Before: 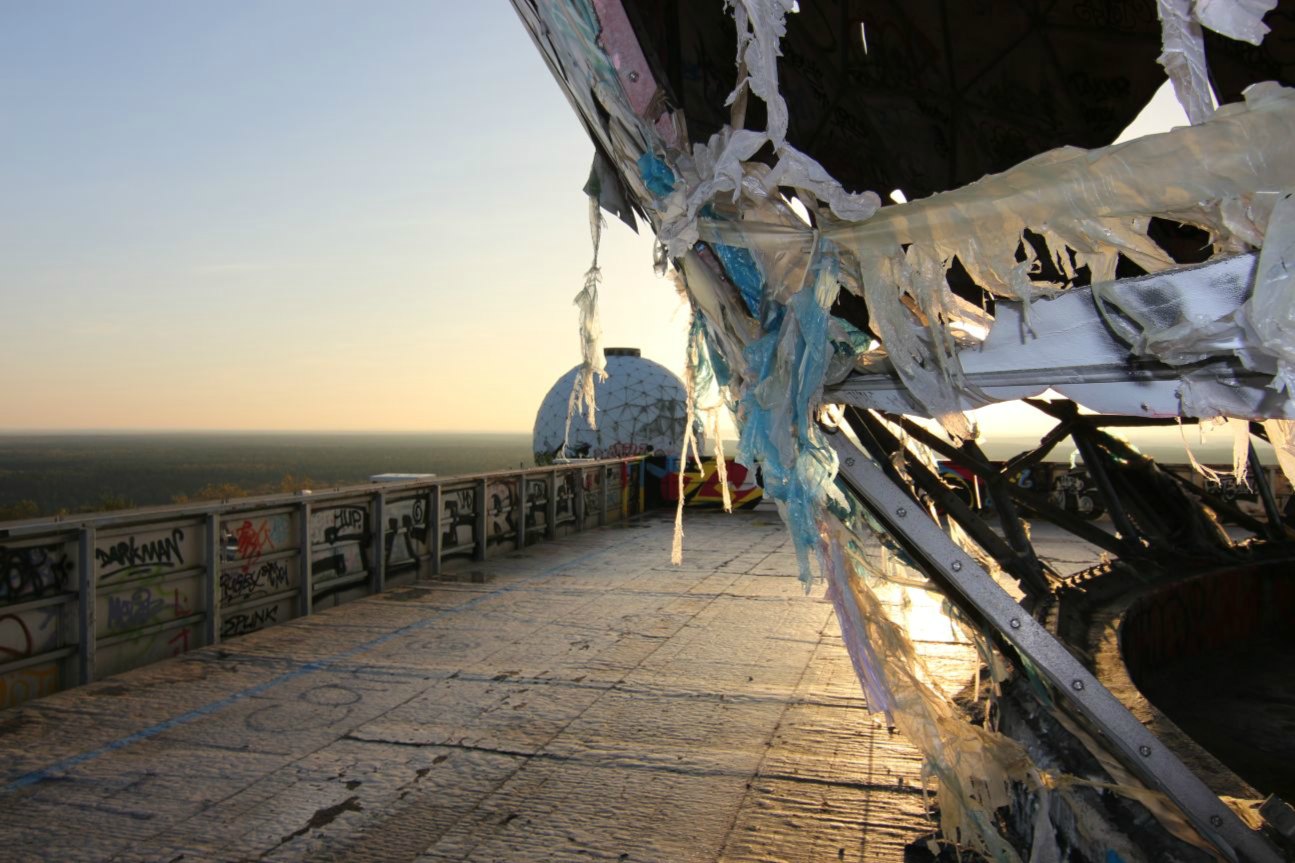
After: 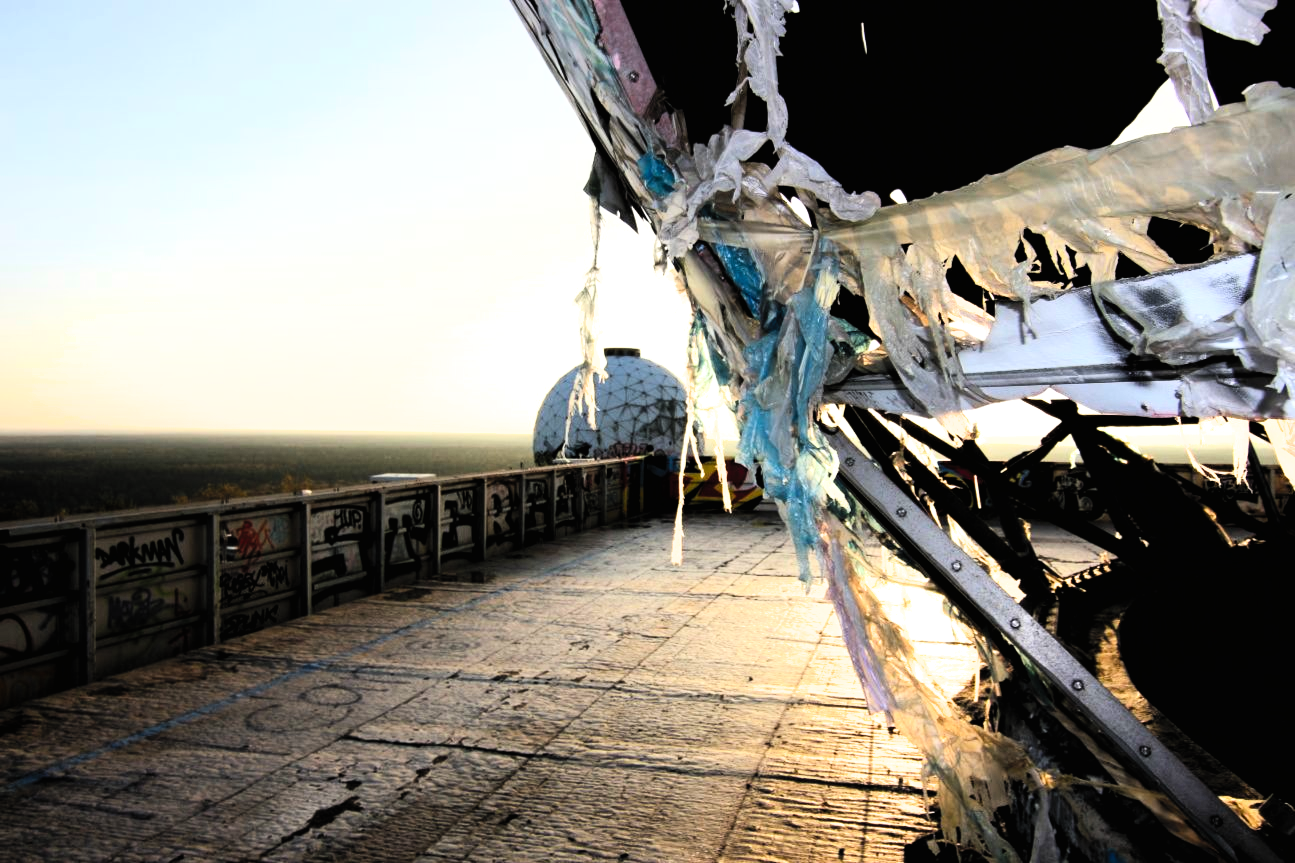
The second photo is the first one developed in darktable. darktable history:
contrast brightness saturation: contrast 0.236, brightness 0.249, saturation 0.382
filmic rgb: black relative exposure -8.29 EV, white relative exposure 2.24 EV, hardness 7.13, latitude 85.08%, contrast 1.687, highlights saturation mix -3.41%, shadows ↔ highlights balance -2.33%
